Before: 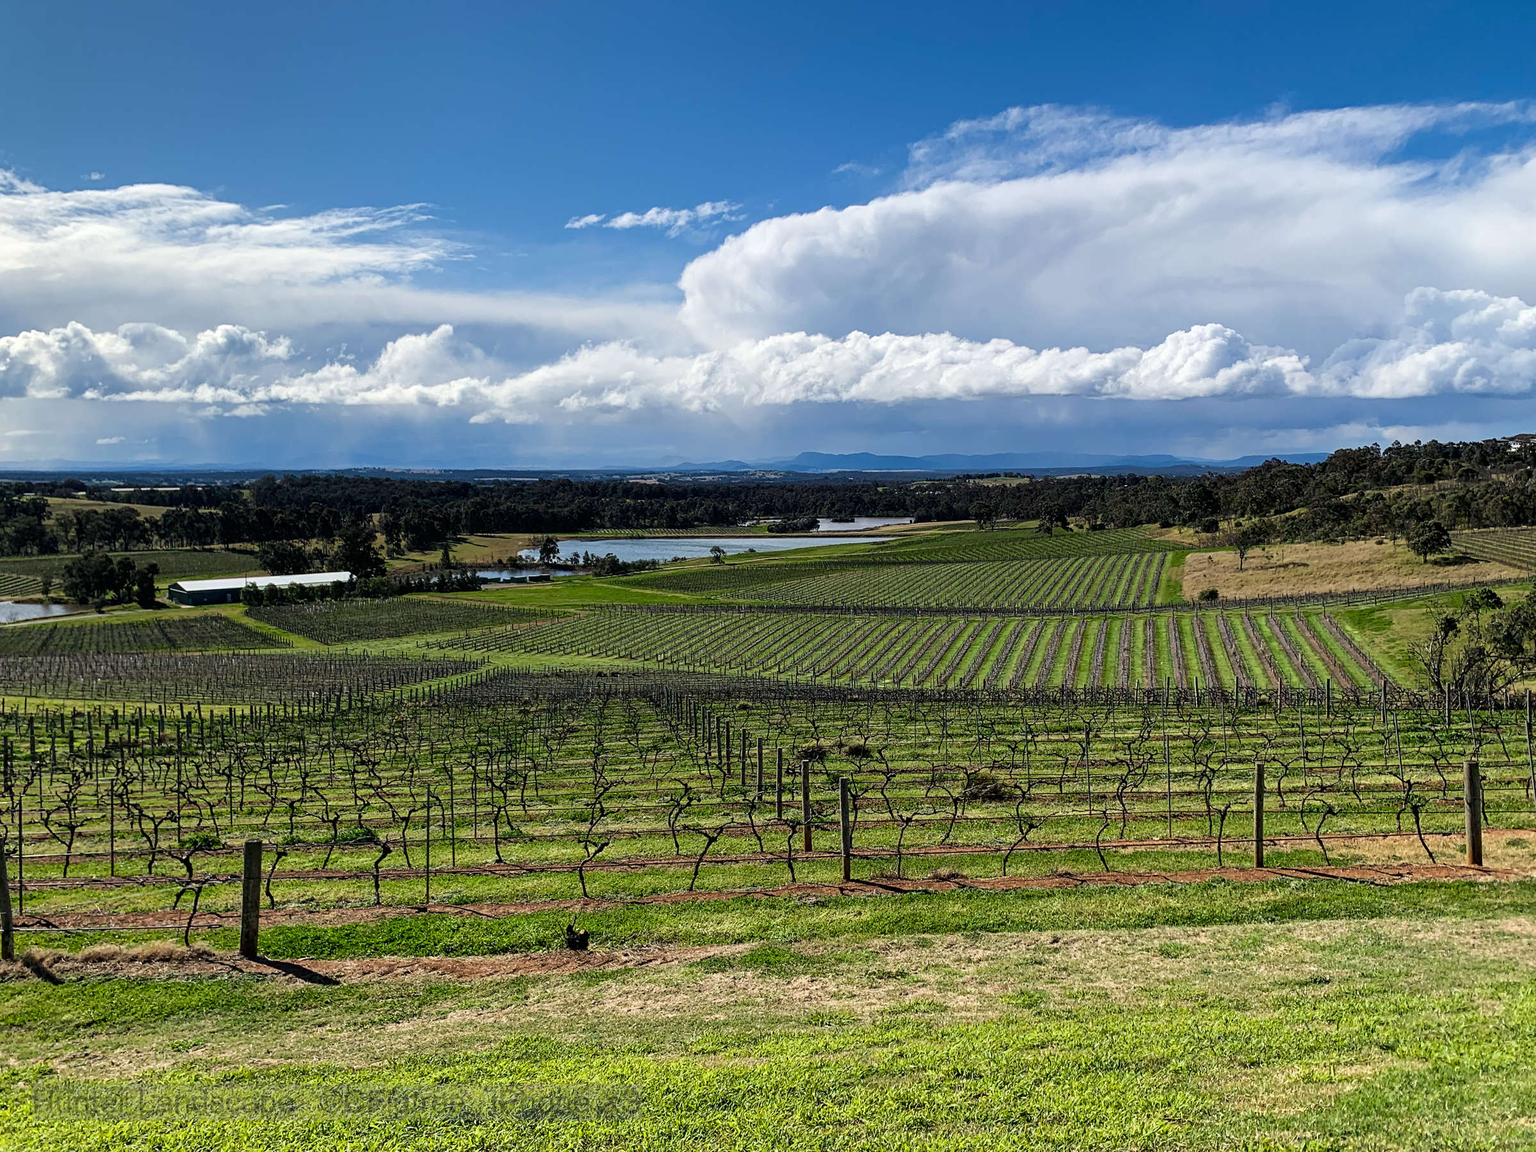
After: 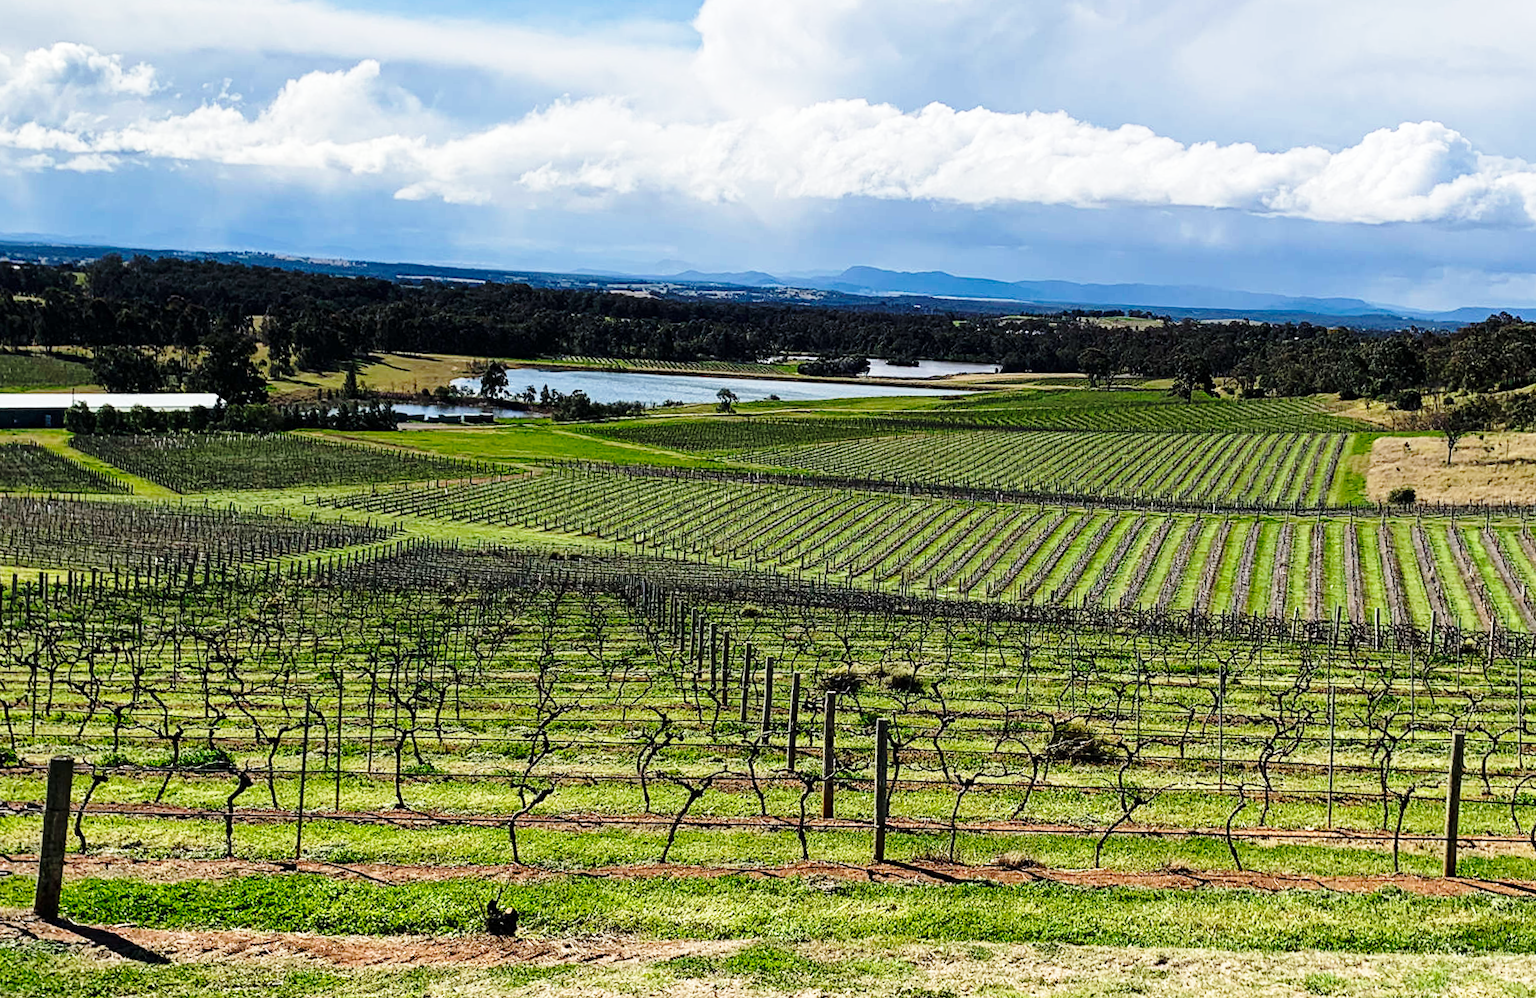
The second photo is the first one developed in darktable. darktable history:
crop and rotate: angle -3.37°, left 9.79%, top 20.73%, right 12.42%, bottom 11.82%
base curve: curves: ch0 [(0, 0) (0.028, 0.03) (0.121, 0.232) (0.46, 0.748) (0.859, 0.968) (1, 1)], preserve colors none
